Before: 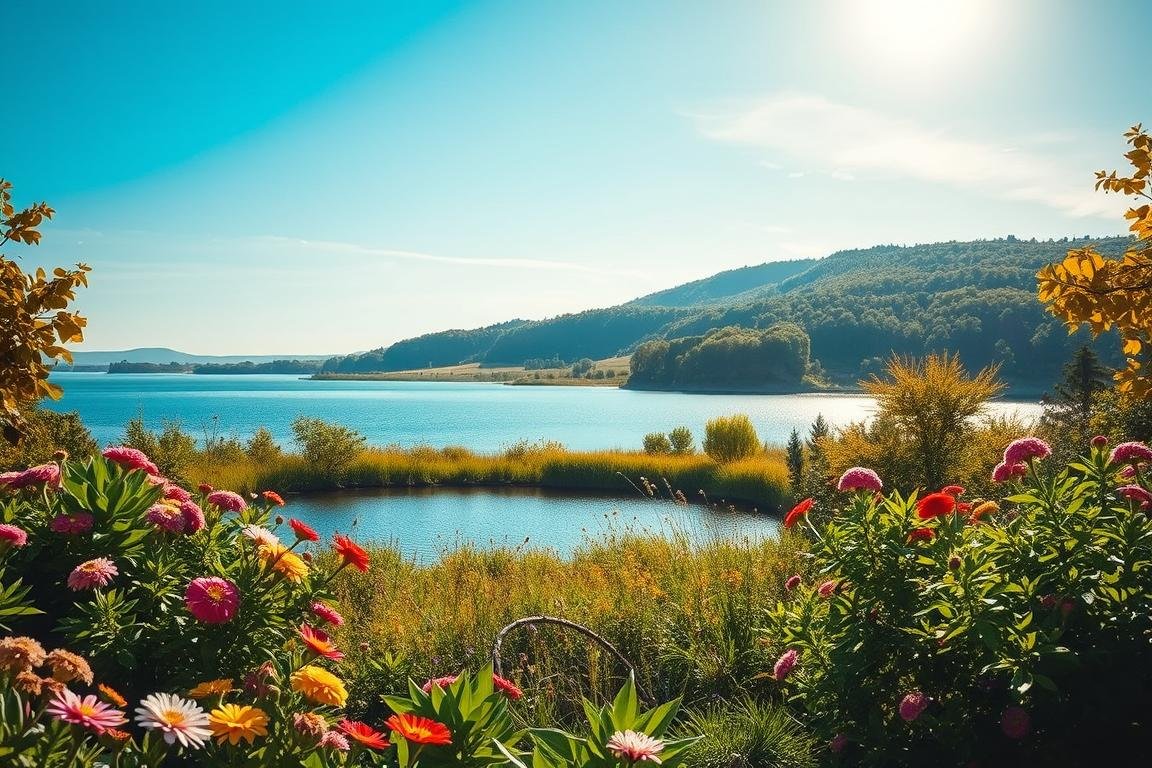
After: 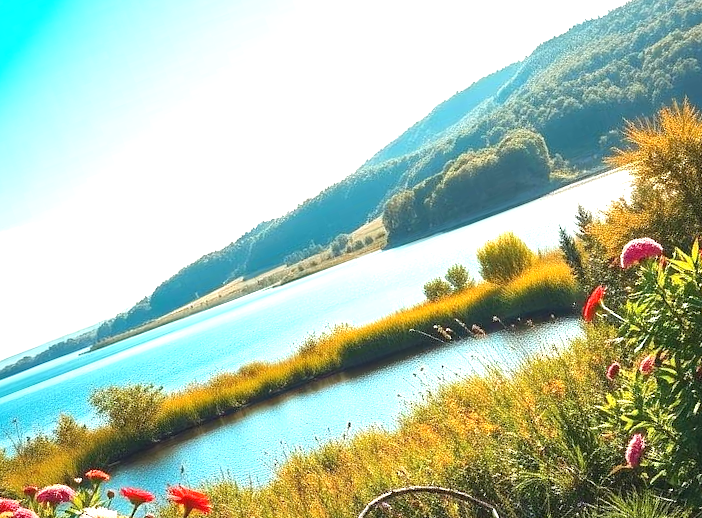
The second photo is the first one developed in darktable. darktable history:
tone equalizer: on, module defaults
crop and rotate: angle 20.71°, left 6.82%, right 3.745%, bottom 1.086%
exposure: black level correction 0, exposure 0.95 EV, compensate highlight preservation false
